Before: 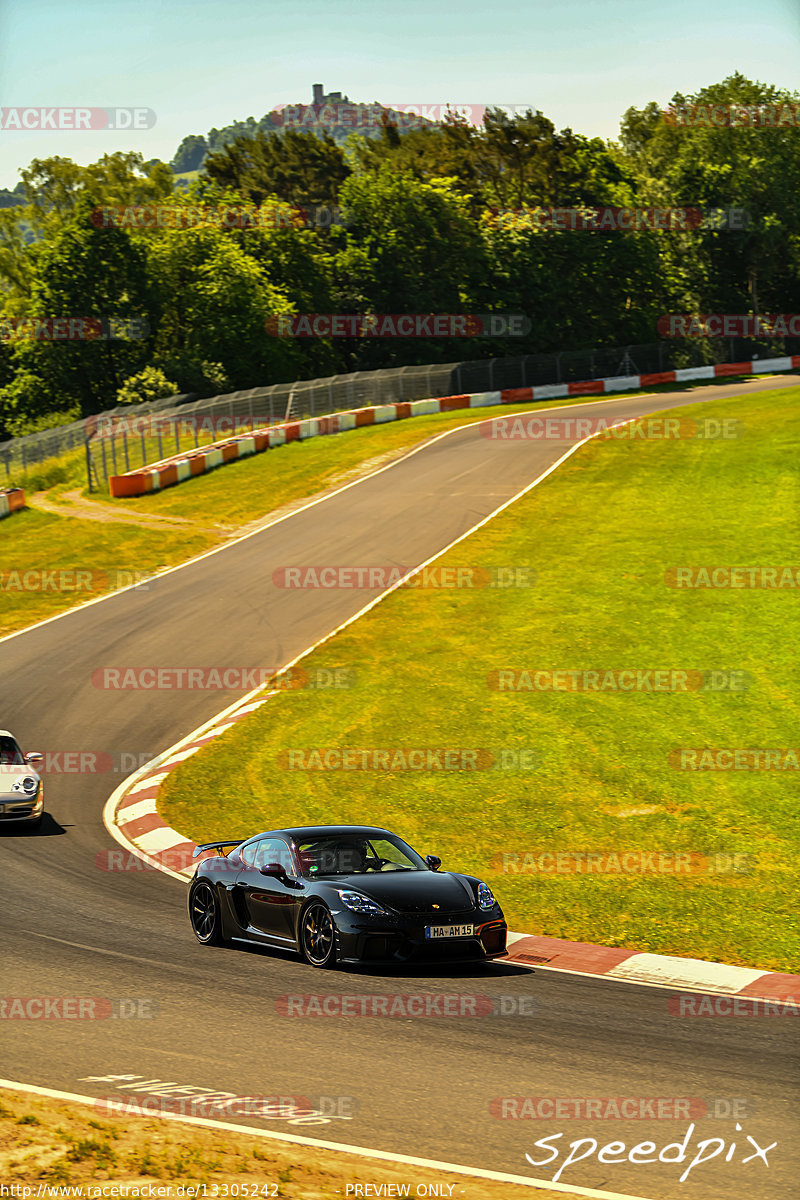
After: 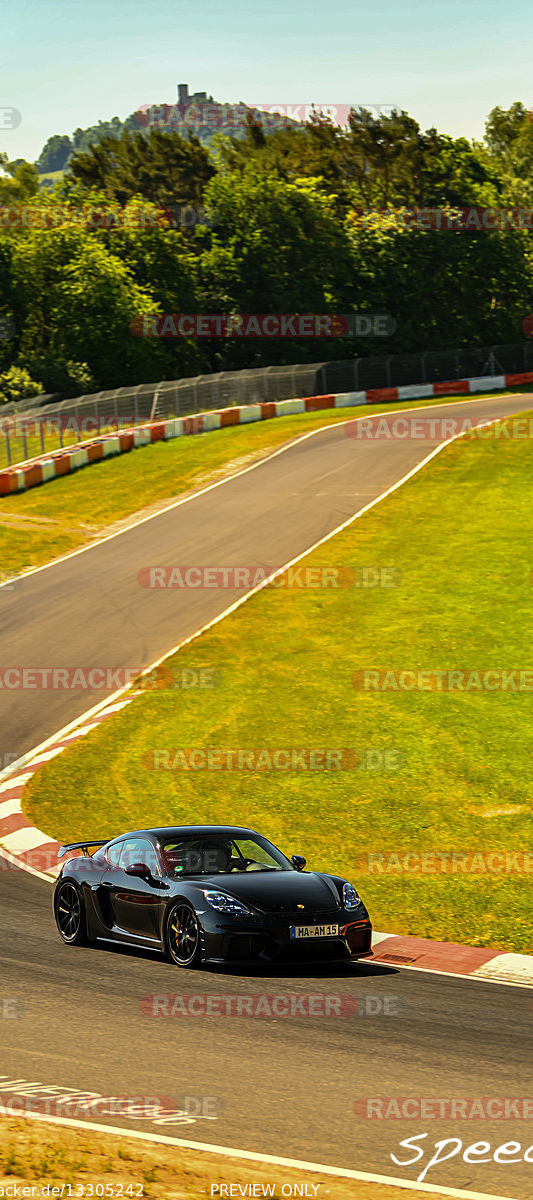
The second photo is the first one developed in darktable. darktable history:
crop: left 16.925%, right 16.434%
